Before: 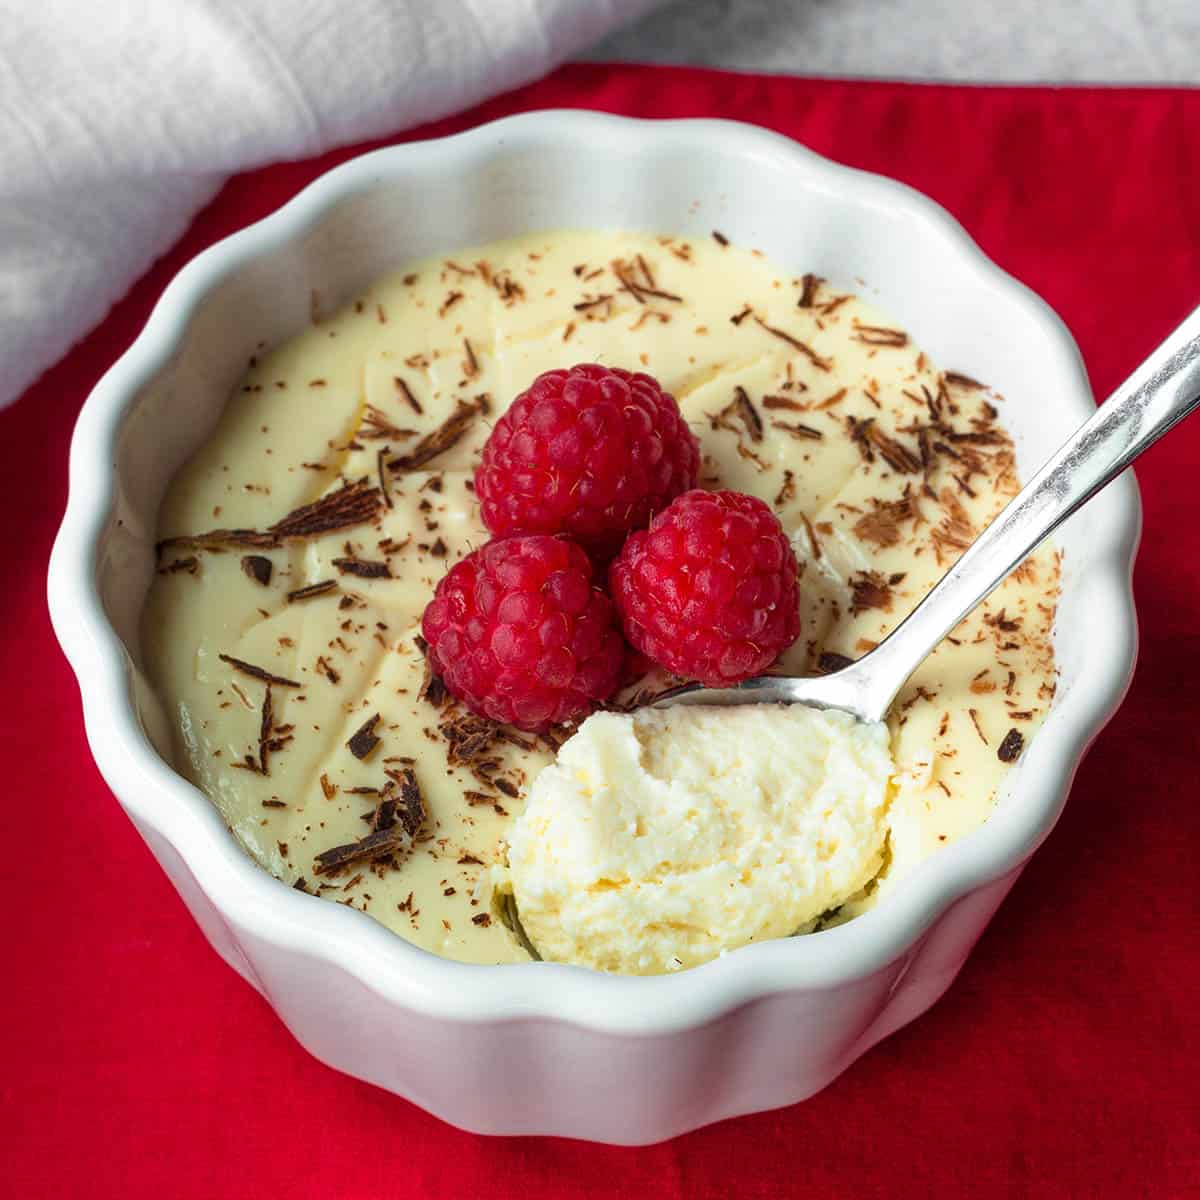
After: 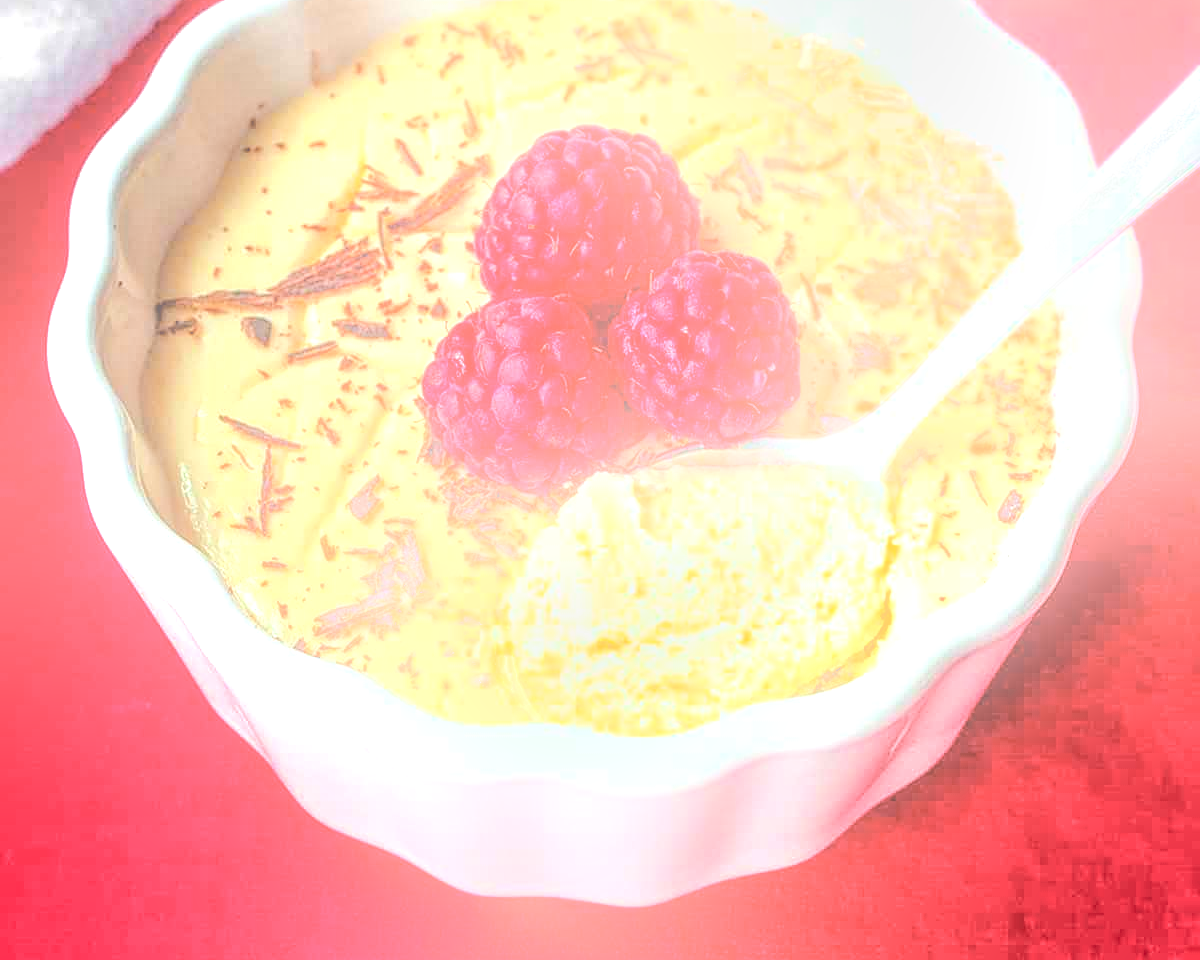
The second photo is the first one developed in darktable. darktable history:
local contrast: highlights 20%, detail 197%
bloom: size 38%, threshold 95%, strength 30%
sharpen: on, module defaults
crop and rotate: top 19.998%
tone equalizer: -8 EV 0.001 EV, -7 EV -0.004 EV, -6 EV 0.009 EV, -5 EV 0.032 EV, -4 EV 0.276 EV, -3 EV 0.644 EV, -2 EV 0.584 EV, -1 EV 0.187 EV, +0 EV 0.024 EV
color zones: curves: ch1 [(0, 0.469) (0.072, 0.457) (0.243, 0.494) (0.429, 0.5) (0.571, 0.5) (0.714, 0.5) (0.857, 0.5) (1, 0.469)]; ch2 [(0, 0.499) (0.143, 0.467) (0.242, 0.436) (0.429, 0.493) (0.571, 0.5) (0.714, 0.5) (0.857, 0.5) (1, 0.499)]
exposure: black level correction 0, exposure 1.1 EV, compensate exposure bias true, compensate highlight preservation false
